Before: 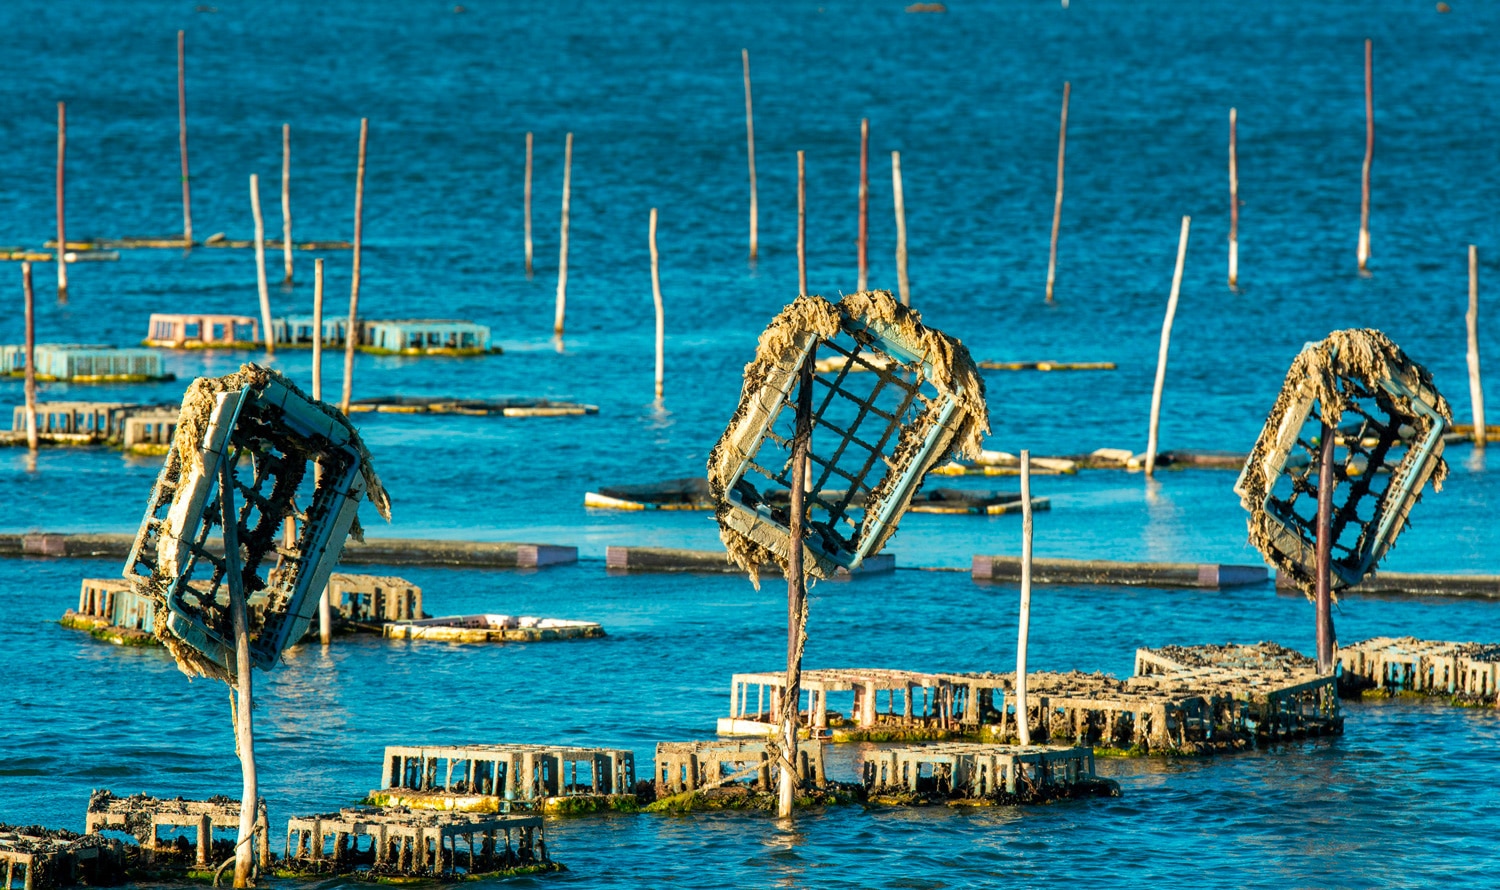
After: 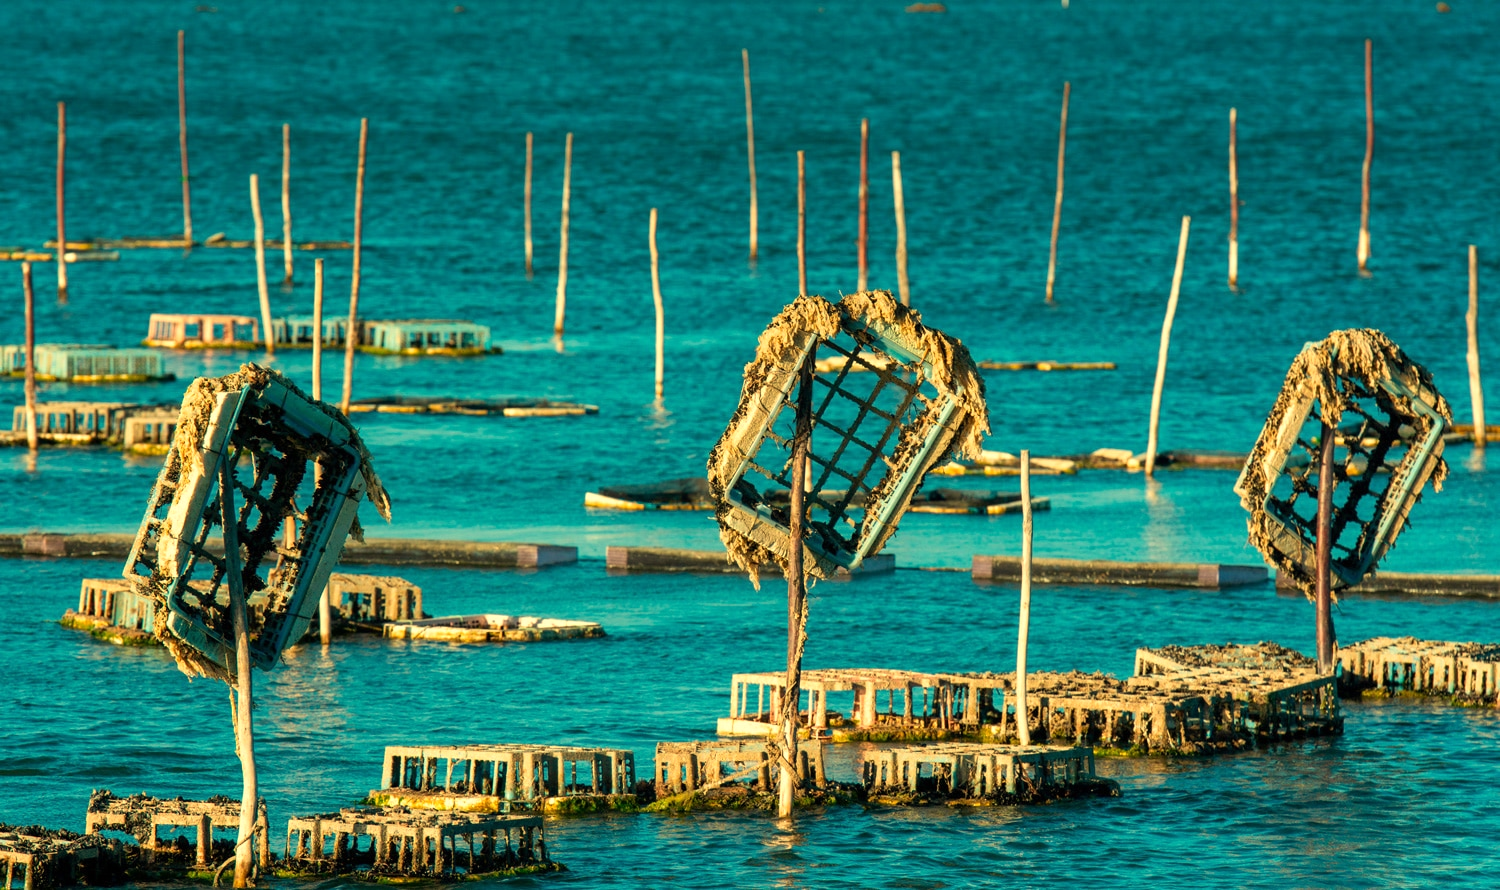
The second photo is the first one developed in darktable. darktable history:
white balance: red 1.08, blue 0.791
levels: mode automatic, black 0.023%, white 99.97%, levels [0.062, 0.494, 0.925]
